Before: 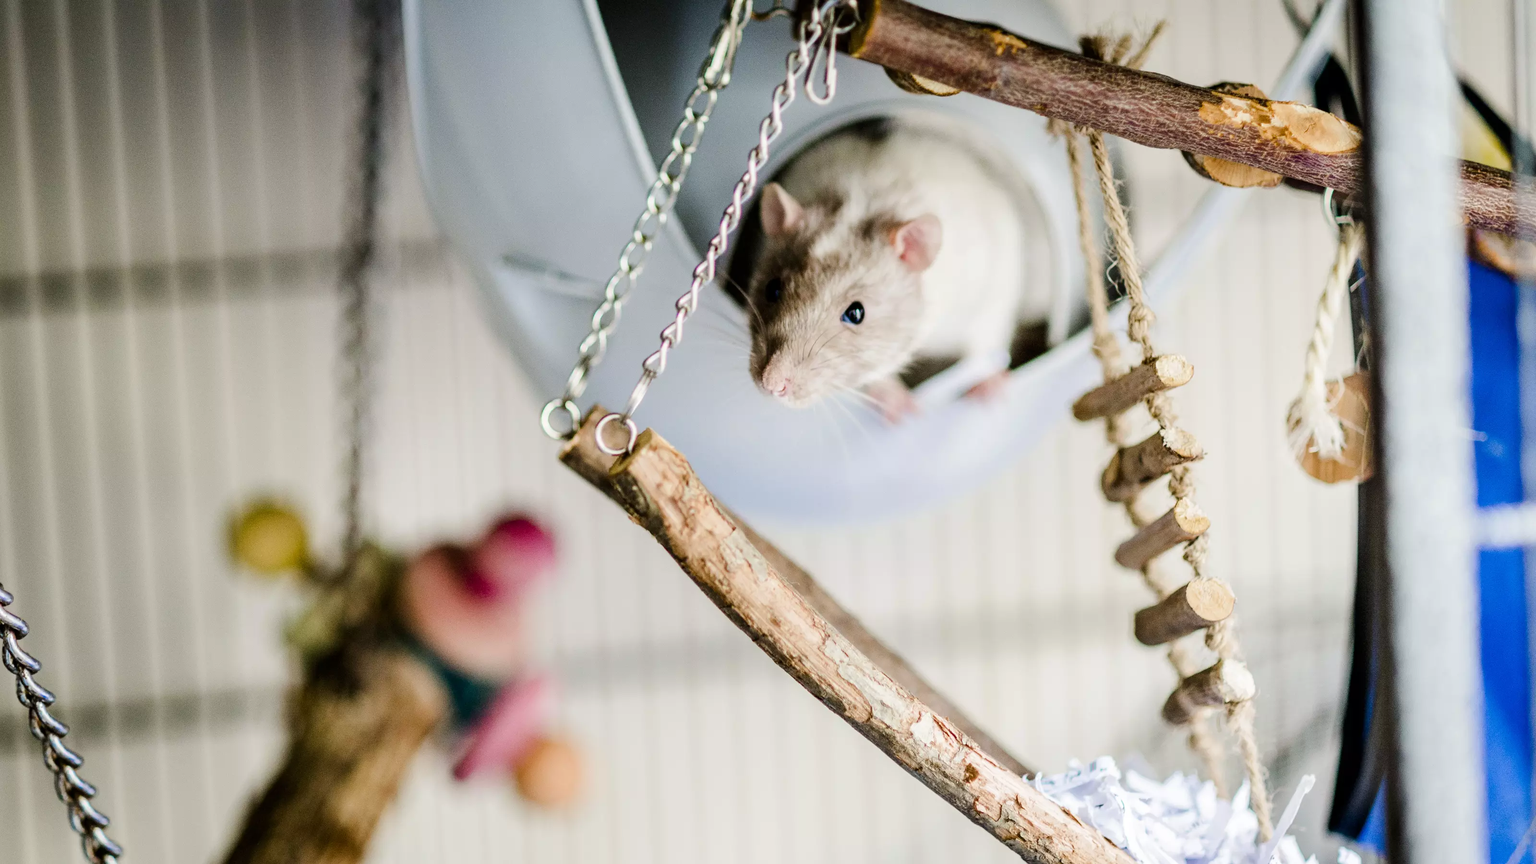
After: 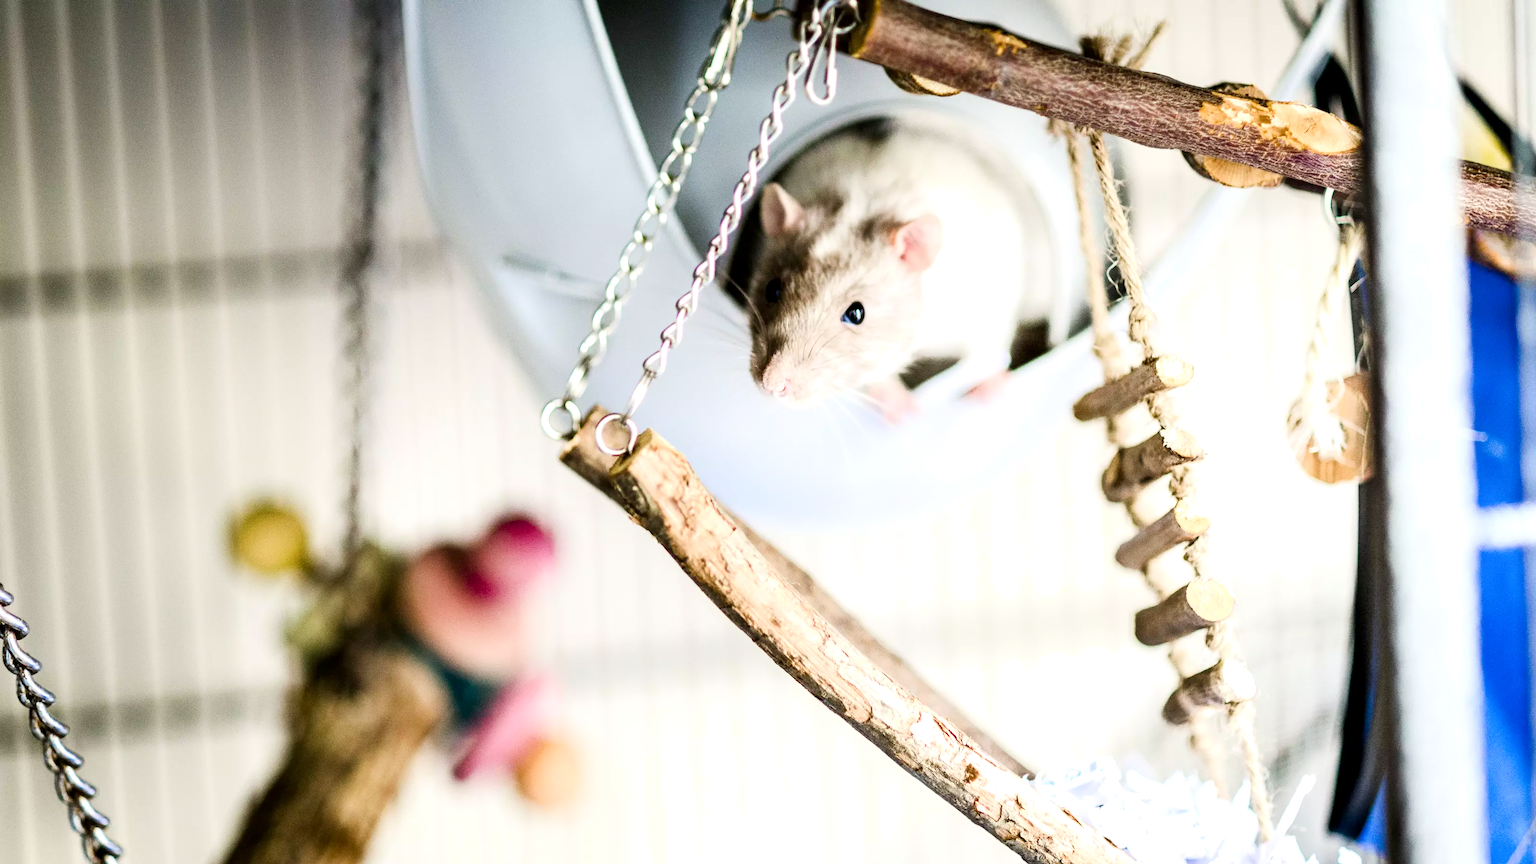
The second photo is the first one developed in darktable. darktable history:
shadows and highlights: shadows 0.361, highlights 39.21, highlights color adjustment 39.38%
exposure: black level correction 0.001, exposure 0.499 EV, compensate highlight preservation false
